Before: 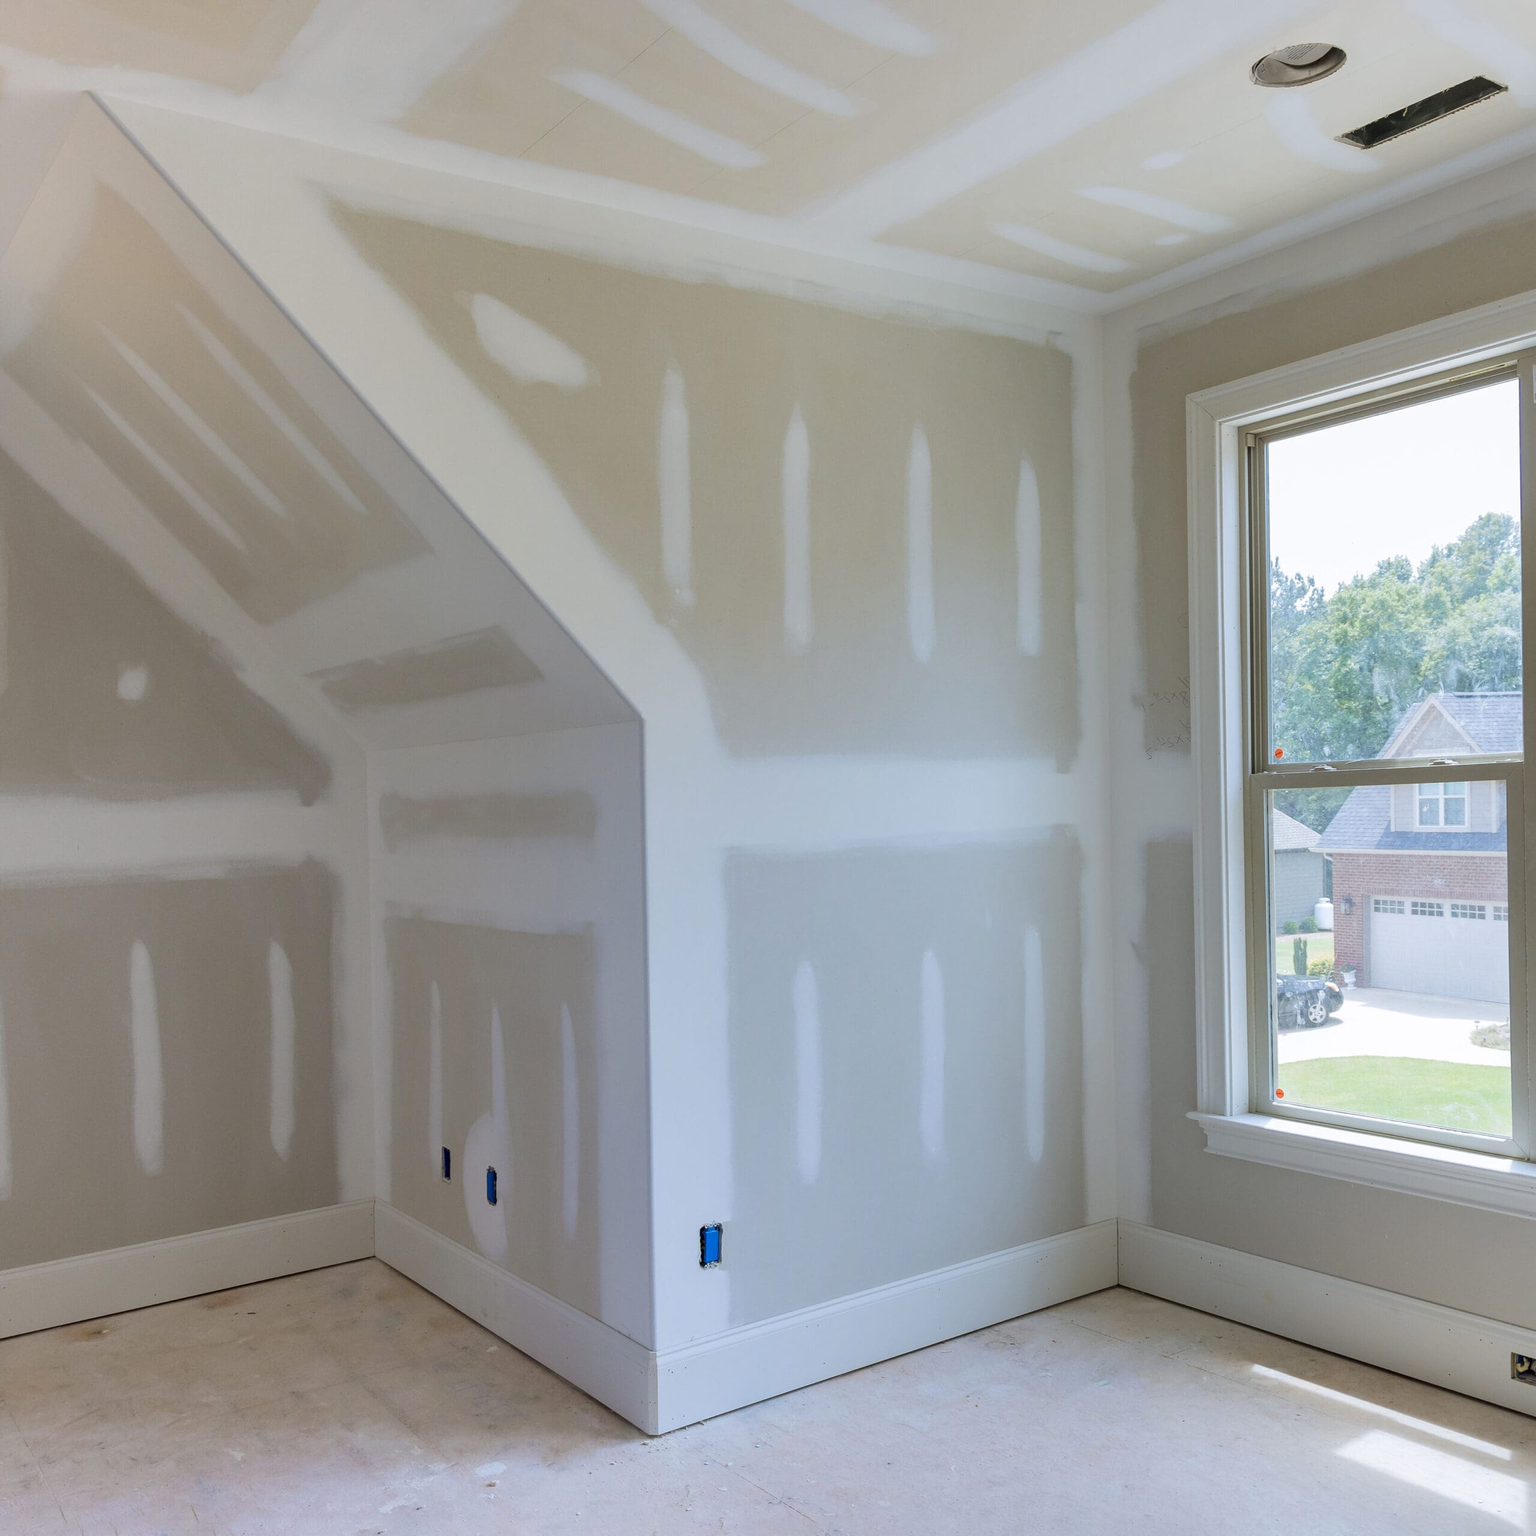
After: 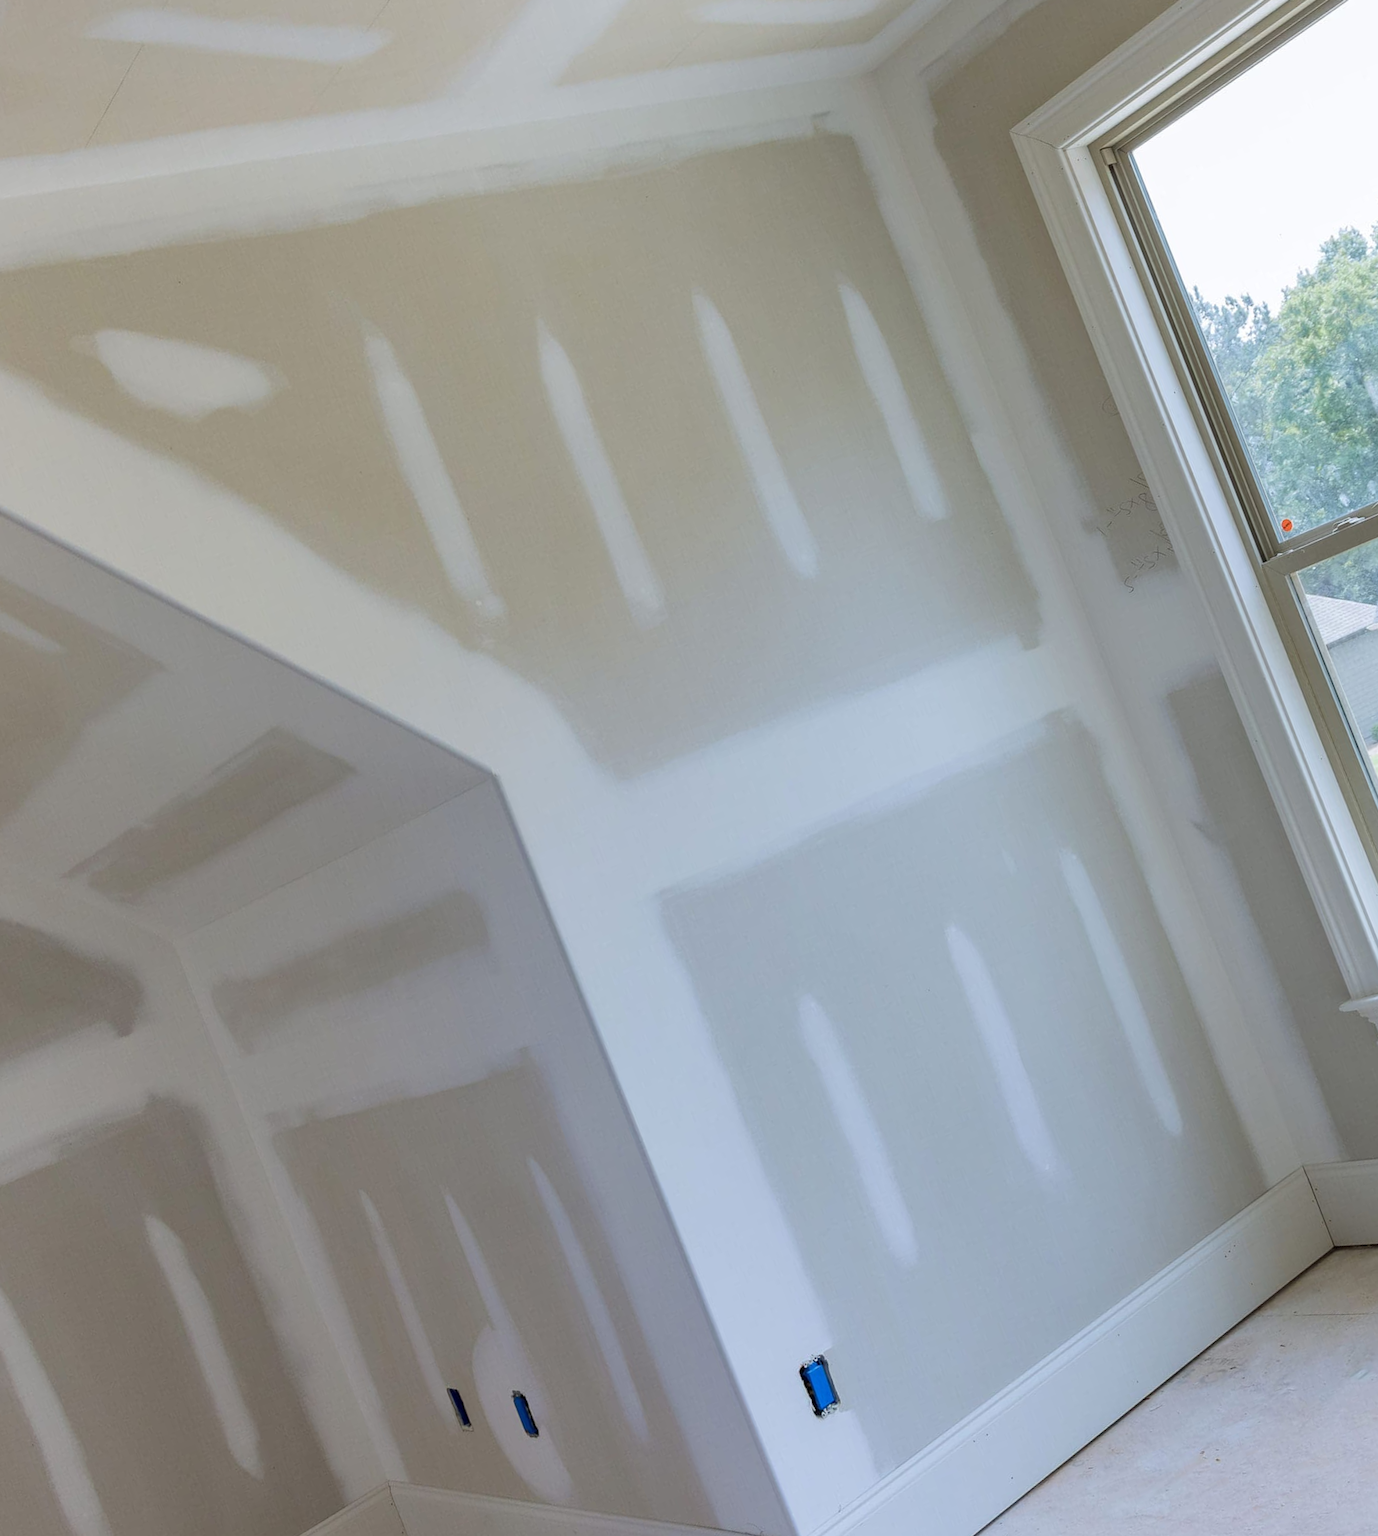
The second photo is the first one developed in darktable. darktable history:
crop and rotate: angle 20.61°, left 6.911%, right 4.353%, bottom 1.159%
